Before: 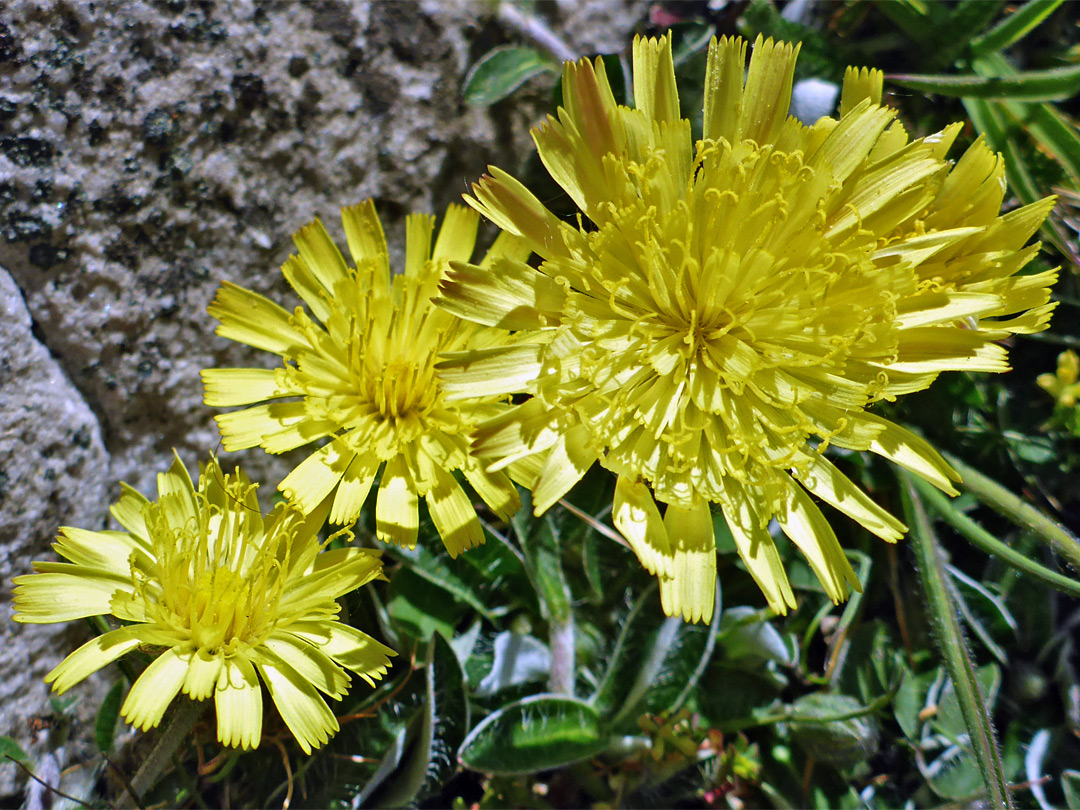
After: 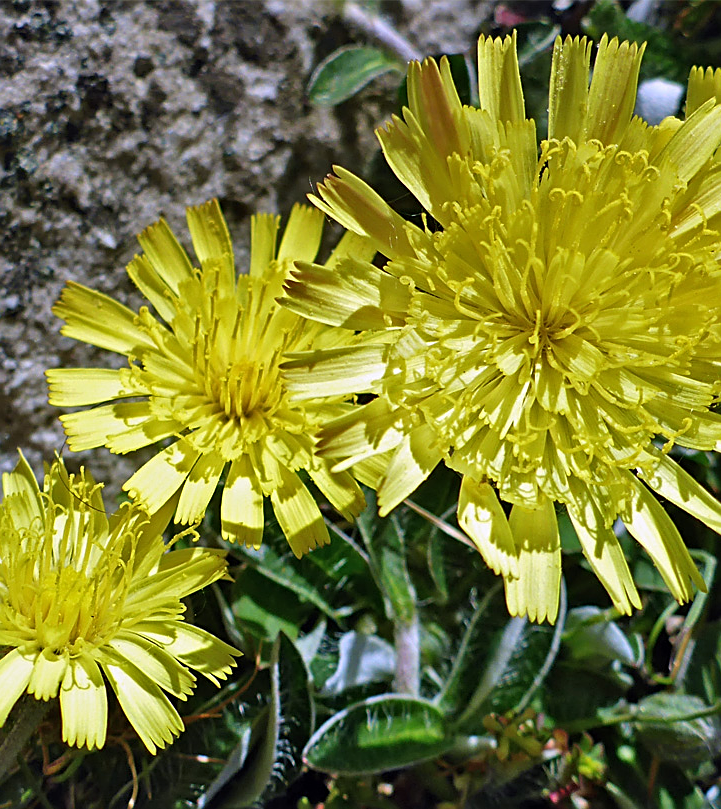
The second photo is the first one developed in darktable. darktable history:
crop and rotate: left 14.411%, right 18.76%
sharpen: on, module defaults
